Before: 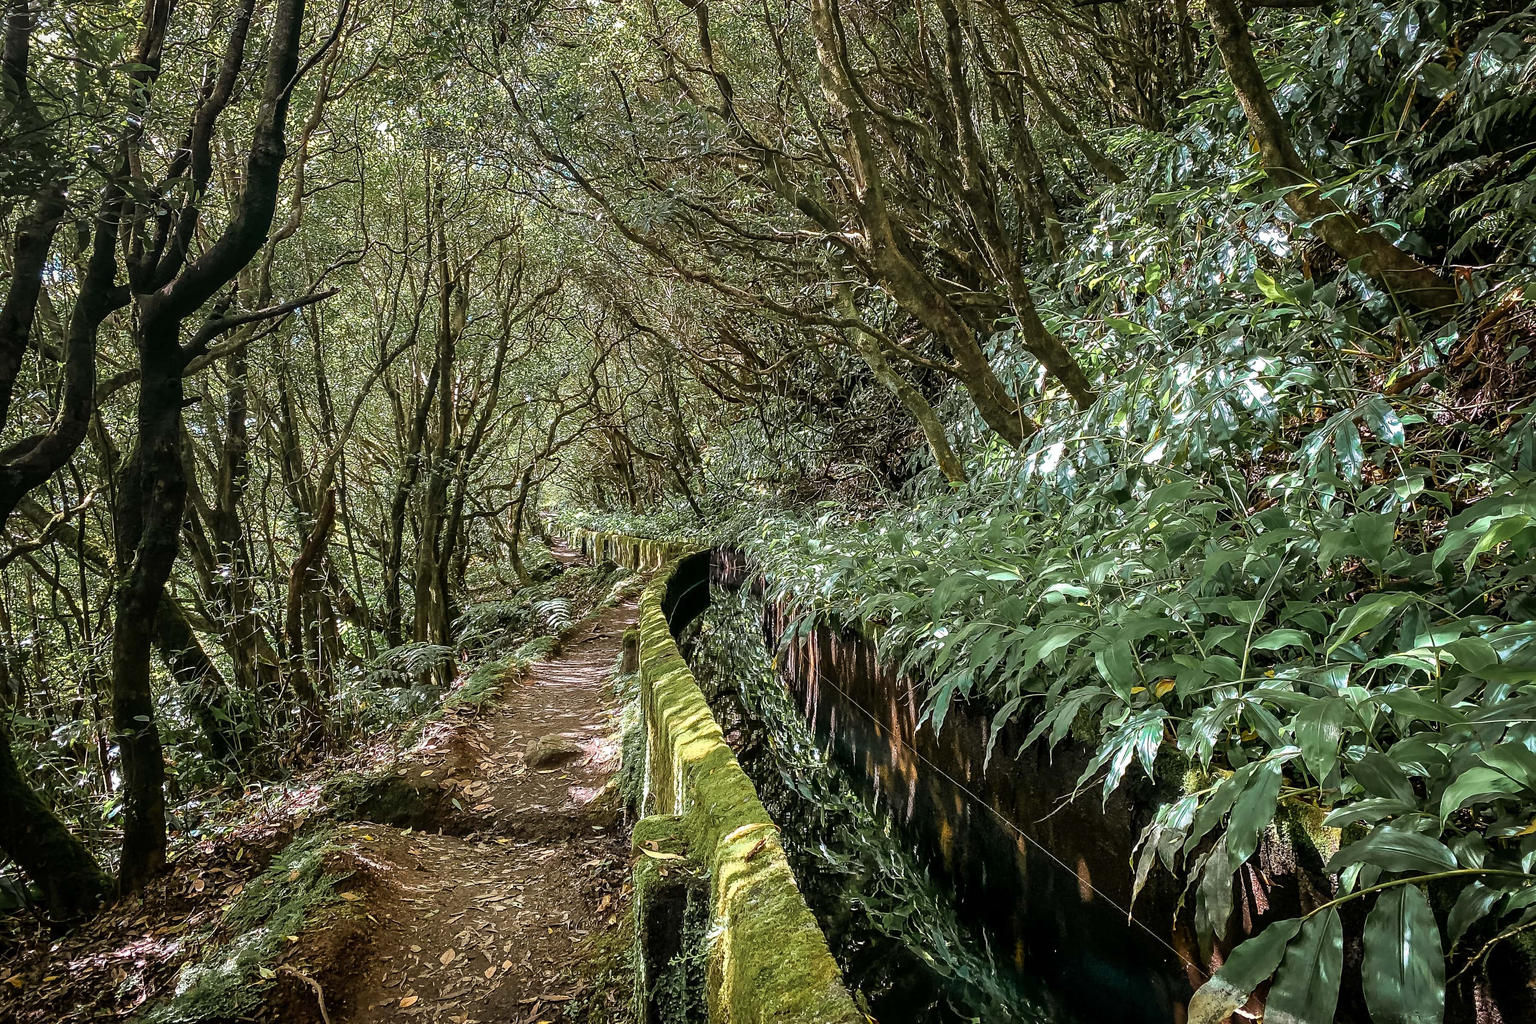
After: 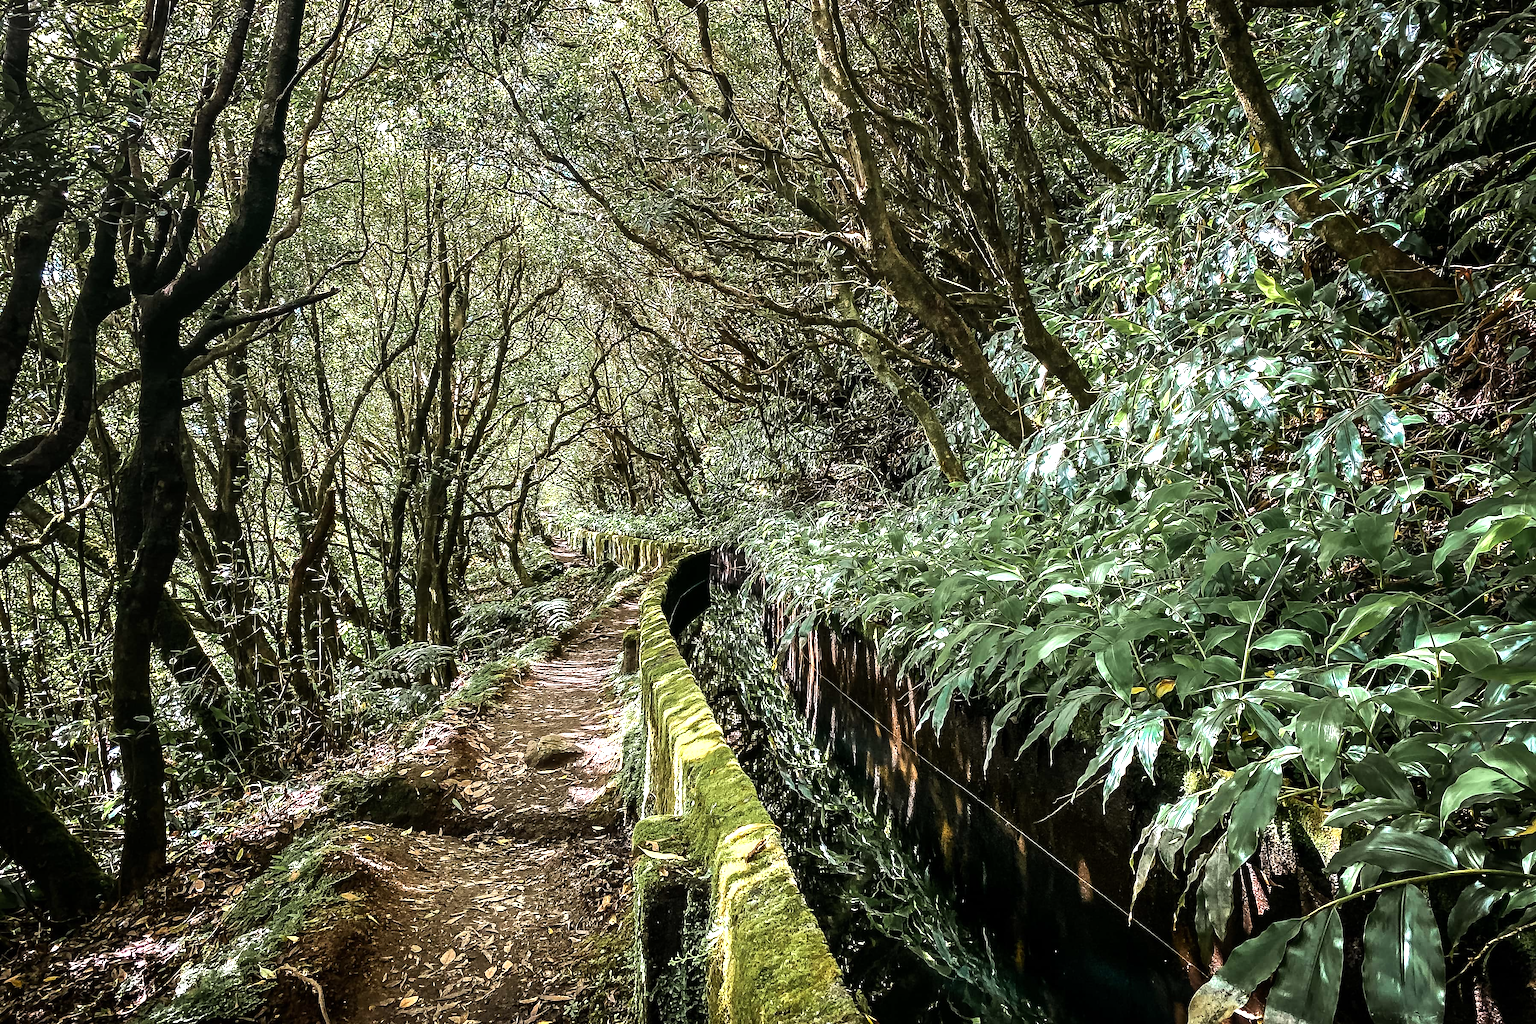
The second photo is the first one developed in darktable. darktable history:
tone equalizer: -8 EV -0.75 EV, -7 EV -0.7 EV, -6 EV -0.6 EV, -5 EV -0.4 EV, -3 EV 0.4 EV, -2 EV 0.6 EV, -1 EV 0.7 EV, +0 EV 0.75 EV, edges refinement/feathering 500, mask exposure compensation -1.57 EV, preserve details no
exposure: exposure 0.128 EV, compensate highlight preservation false
